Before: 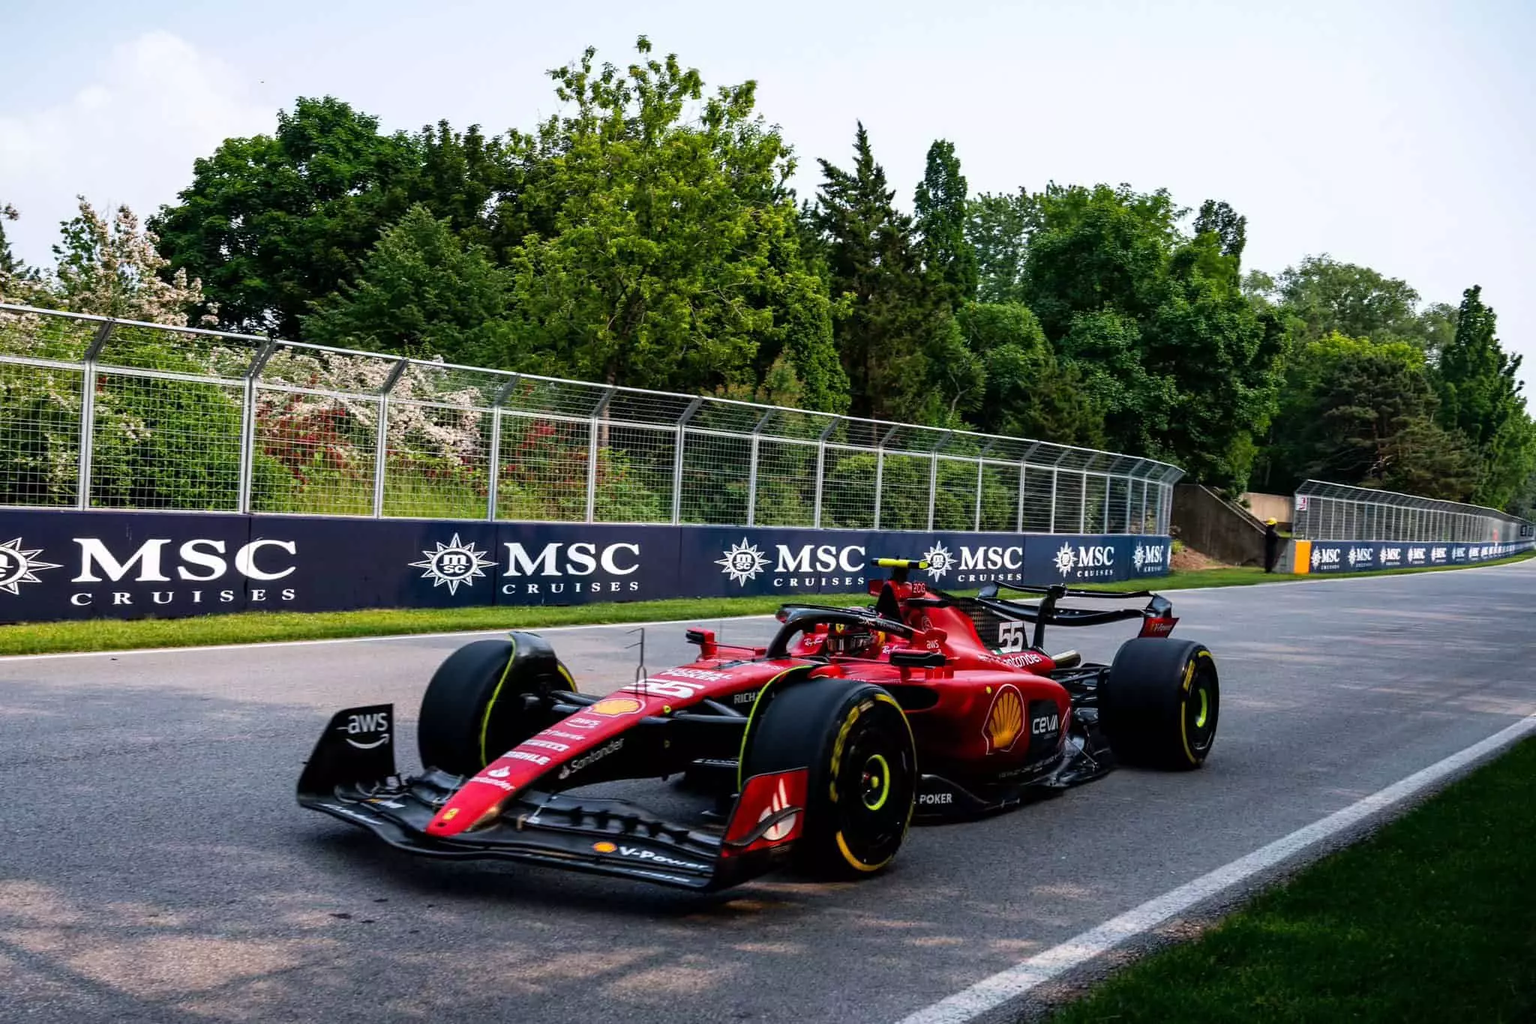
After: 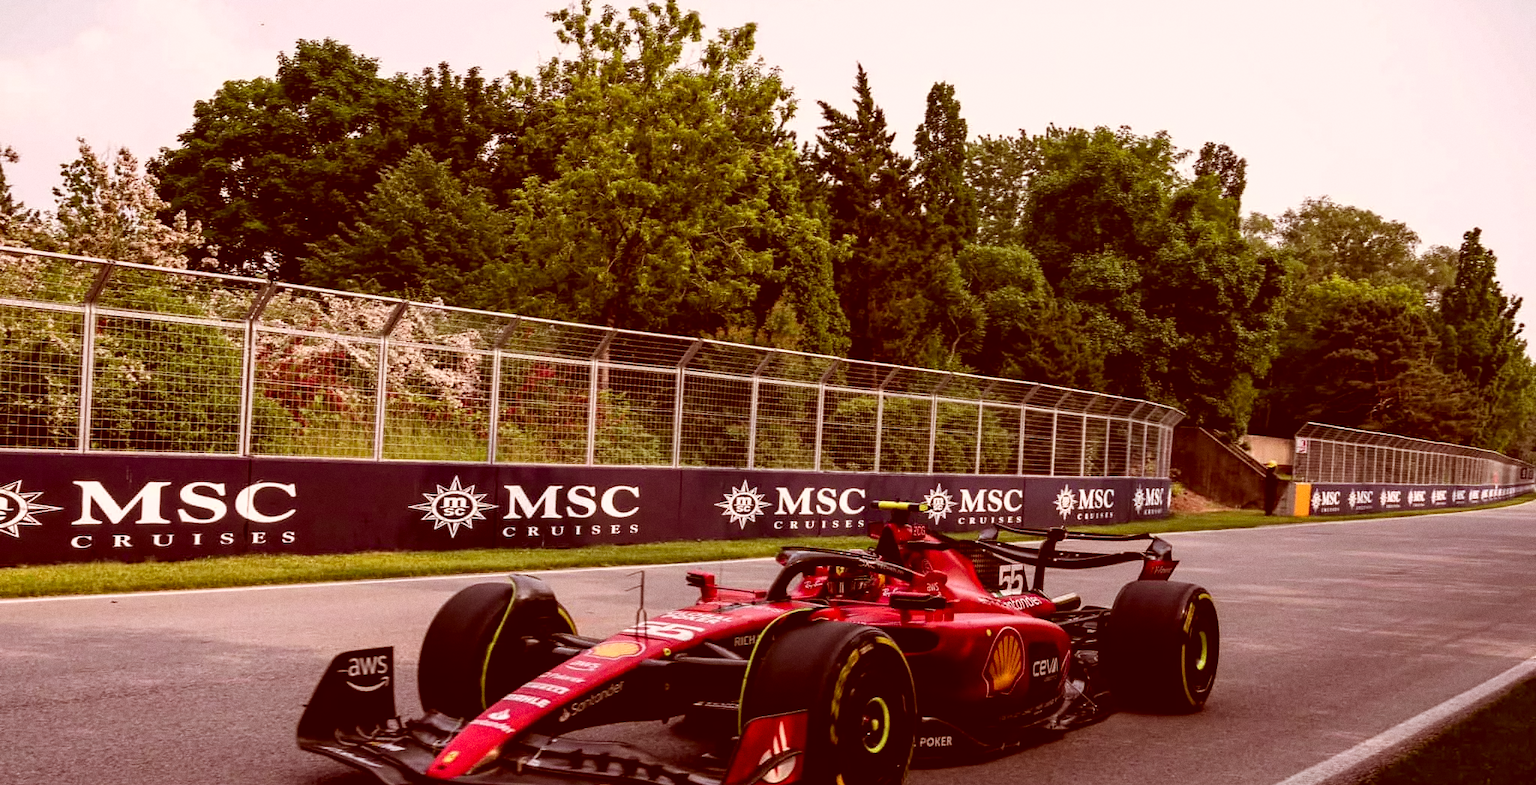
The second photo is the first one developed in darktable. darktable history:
grain: coarseness 0.47 ISO
white balance: emerald 1
crop: top 5.667%, bottom 17.637%
color correction: highlights a* 9.03, highlights b* 8.71, shadows a* 40, shadows b* 40, saturation 0.8
